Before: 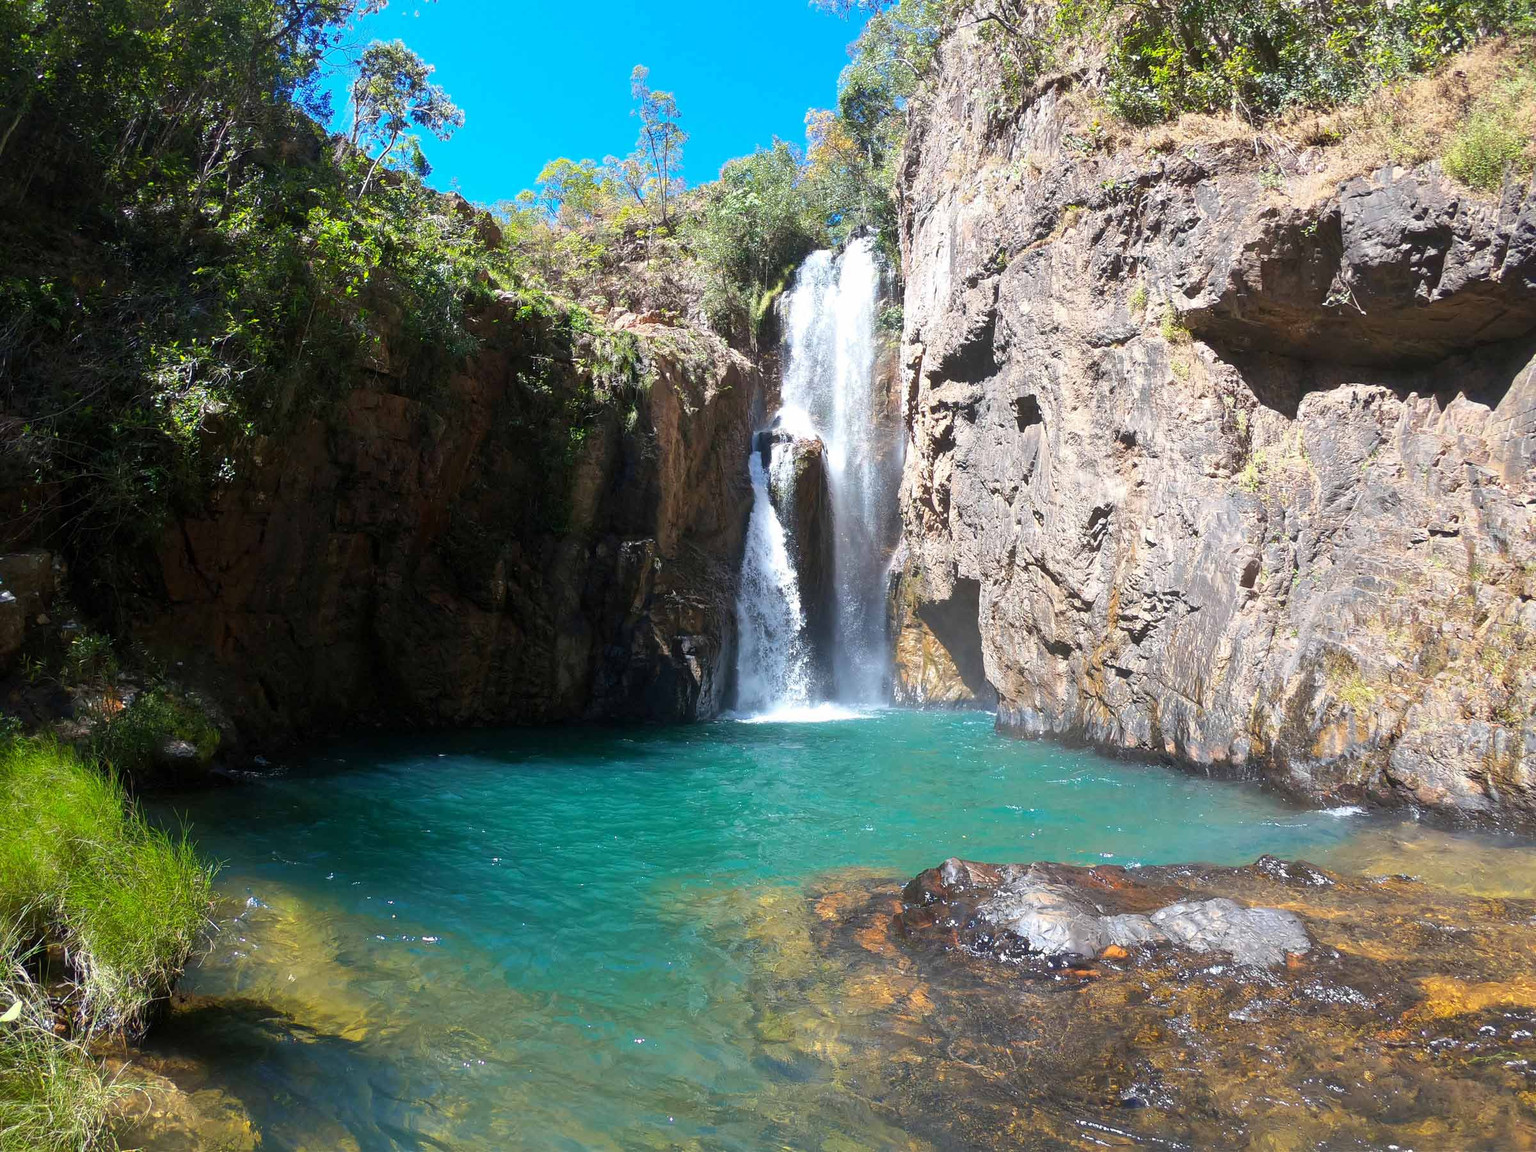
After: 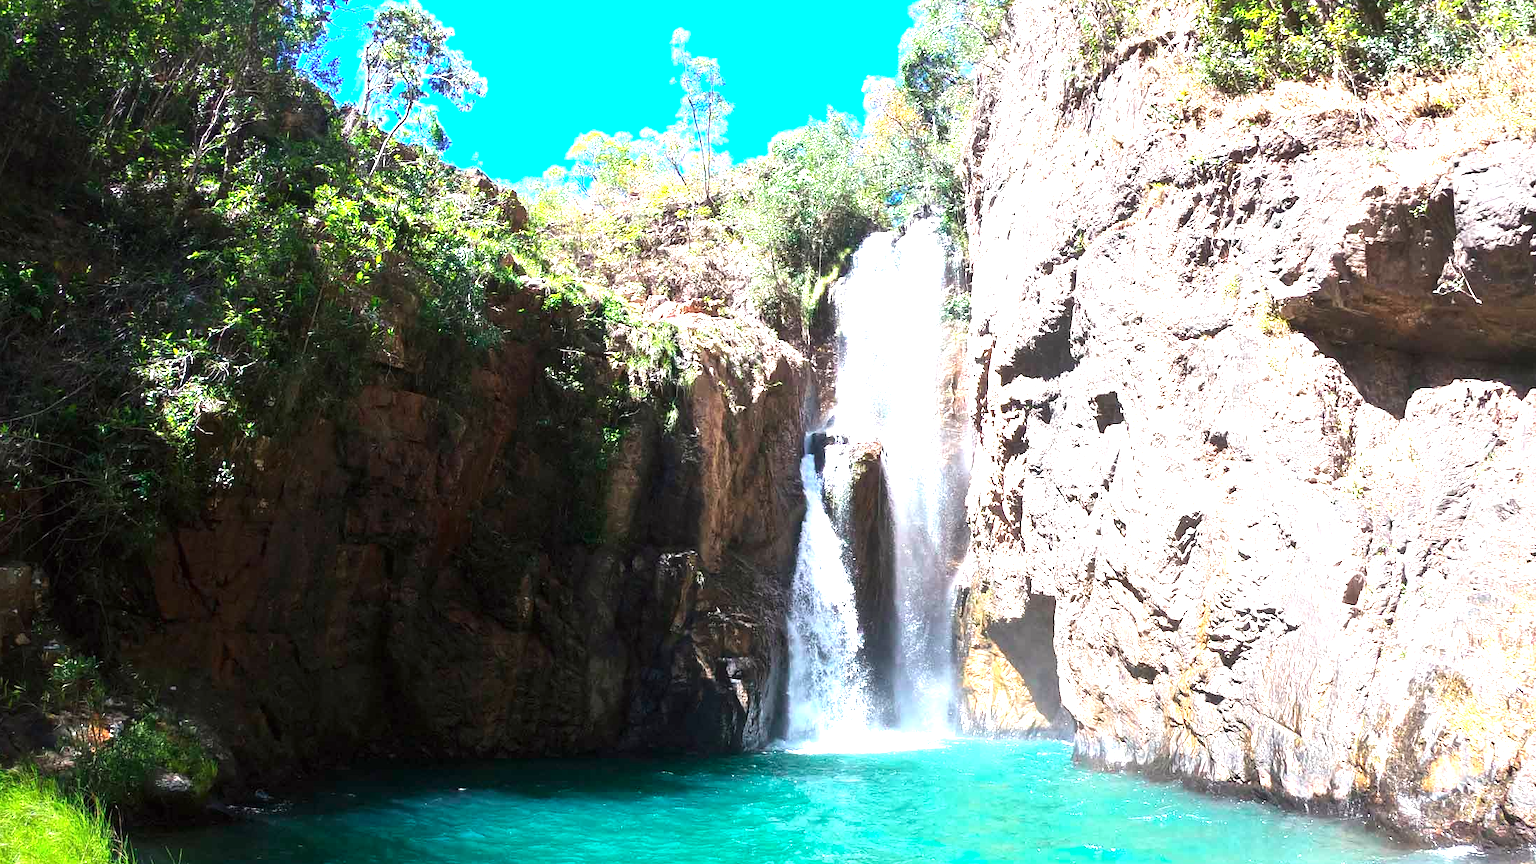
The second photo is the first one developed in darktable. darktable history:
exposure: black level correction 0, exposure 1.1 EV, compensate exposure bias true, compensate highlight preservation false
tone curve: curves: ch0 [(0, 0) (0.253, 0.237) (1, 1)]; ch1 [(0, 0) (0.411, 0.385) (0.502, 0.506) (0.557, 0.565) (0.66, 0.683) (1, 1)]; ch2 [(0, 0) (0.394, 0.413) (0.5, 0.5) (1, 1)], color space Lab, independent channels, preserve colors none
crop: left 1.509%, top 3.452%, right 7.696%, bottom 28.452%
tone equalizer: -8 EV -0.417 EV, -7 EV -0.389 EV, -6 EV -0.333 EV, -5 EV -0.222 EV, -3 EV 0.222 EV, -2 EV 0.333 EV, -1 EV 0.389 EV, +0 EV 0.417 EV, edges refinement/feathering 500, mask exposure compensation -1.57 EV, preserve details no
